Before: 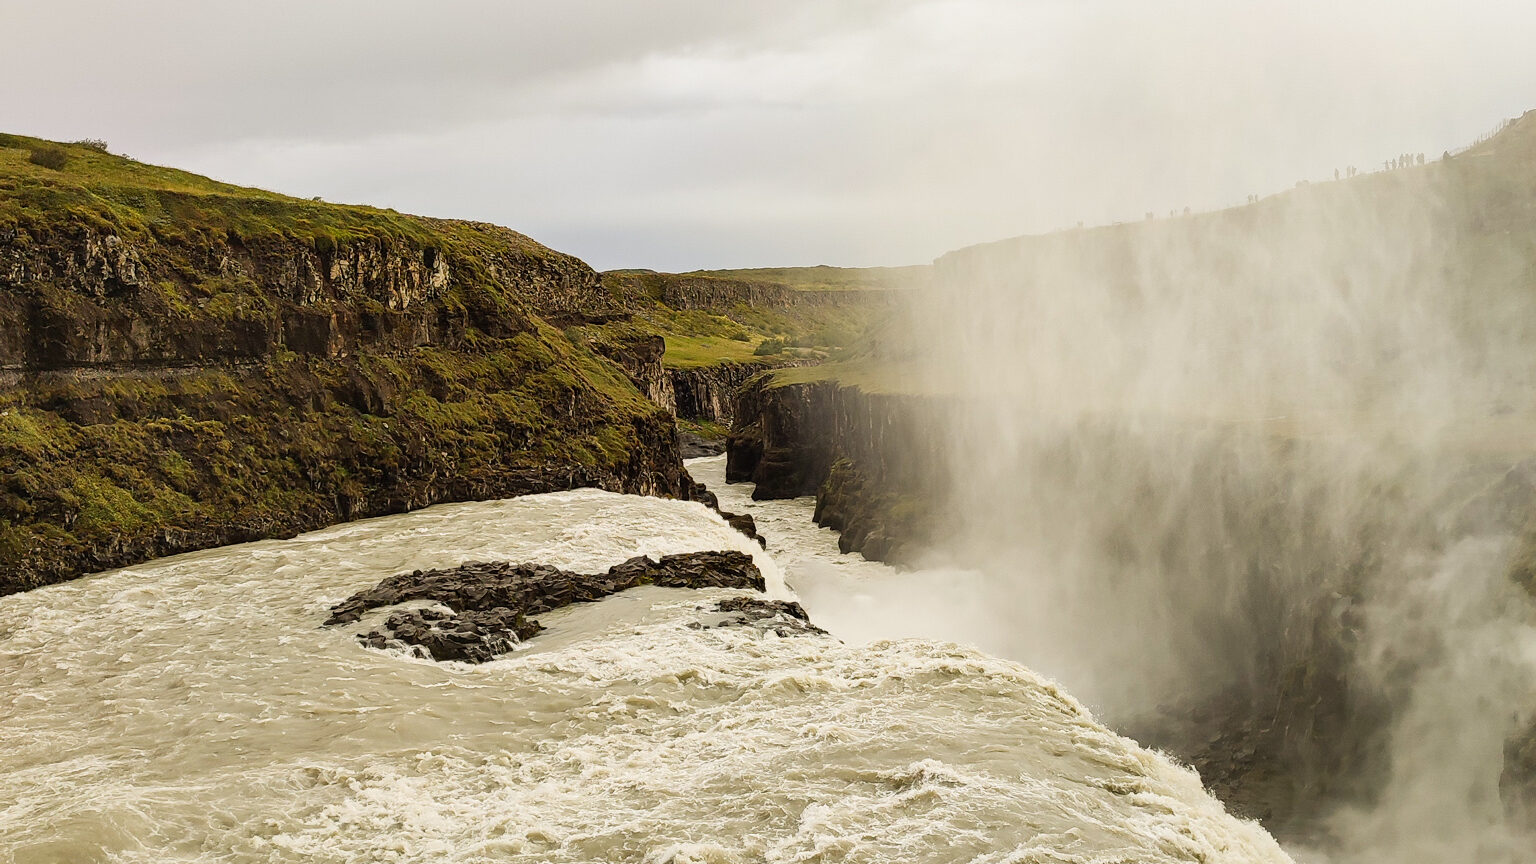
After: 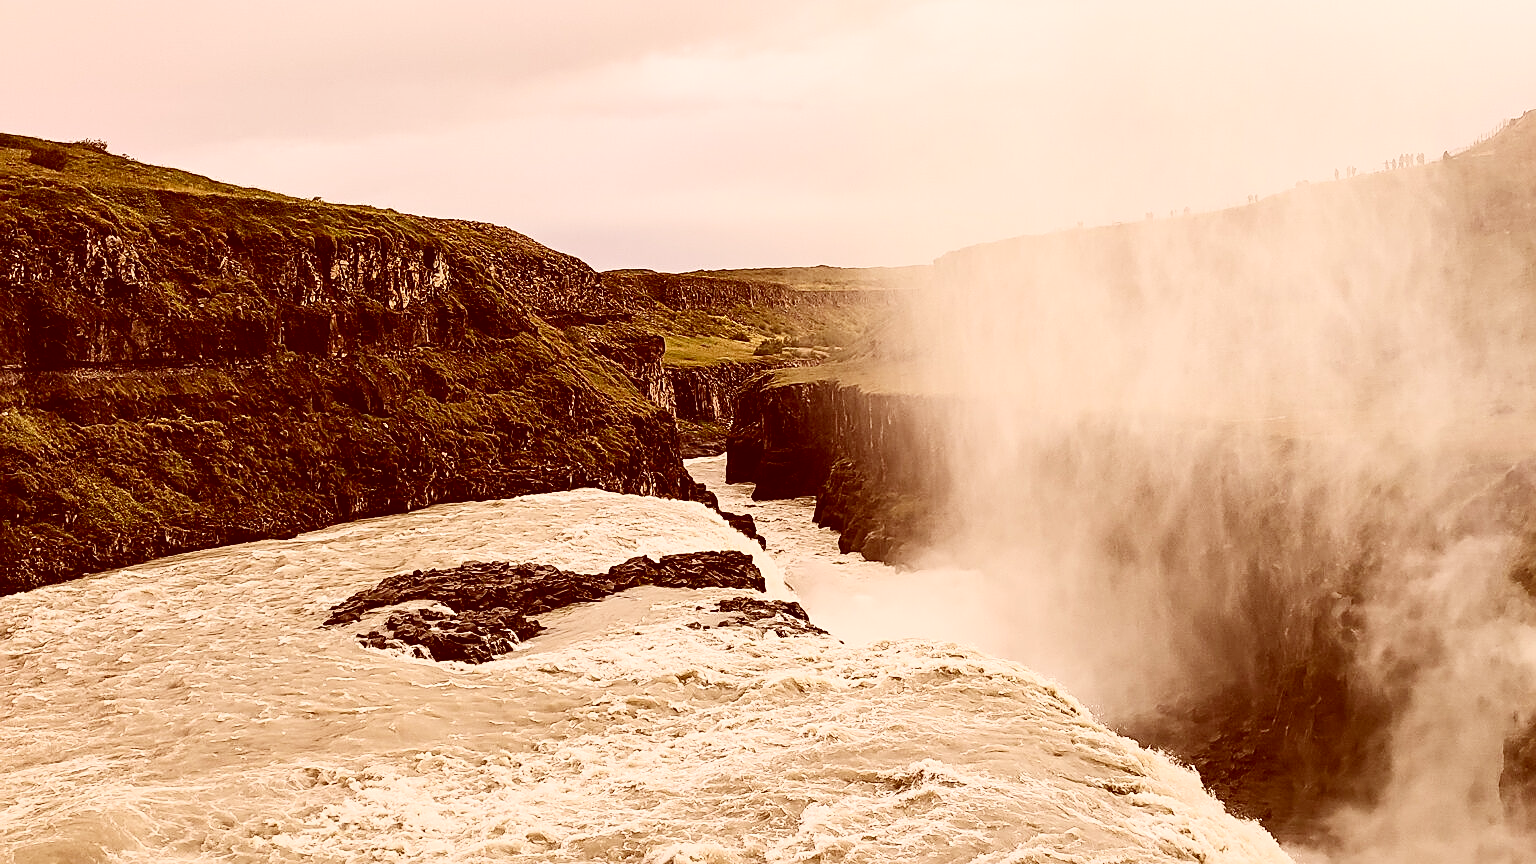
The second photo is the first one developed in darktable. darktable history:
sharpen: on, module defaults
contrast brightness saturation: contrast 0.284
color correction: highlights a* 9.13, highlights b* 8.86, shadows a* 39.81, shadows b* 39.36, saturation 0.789
